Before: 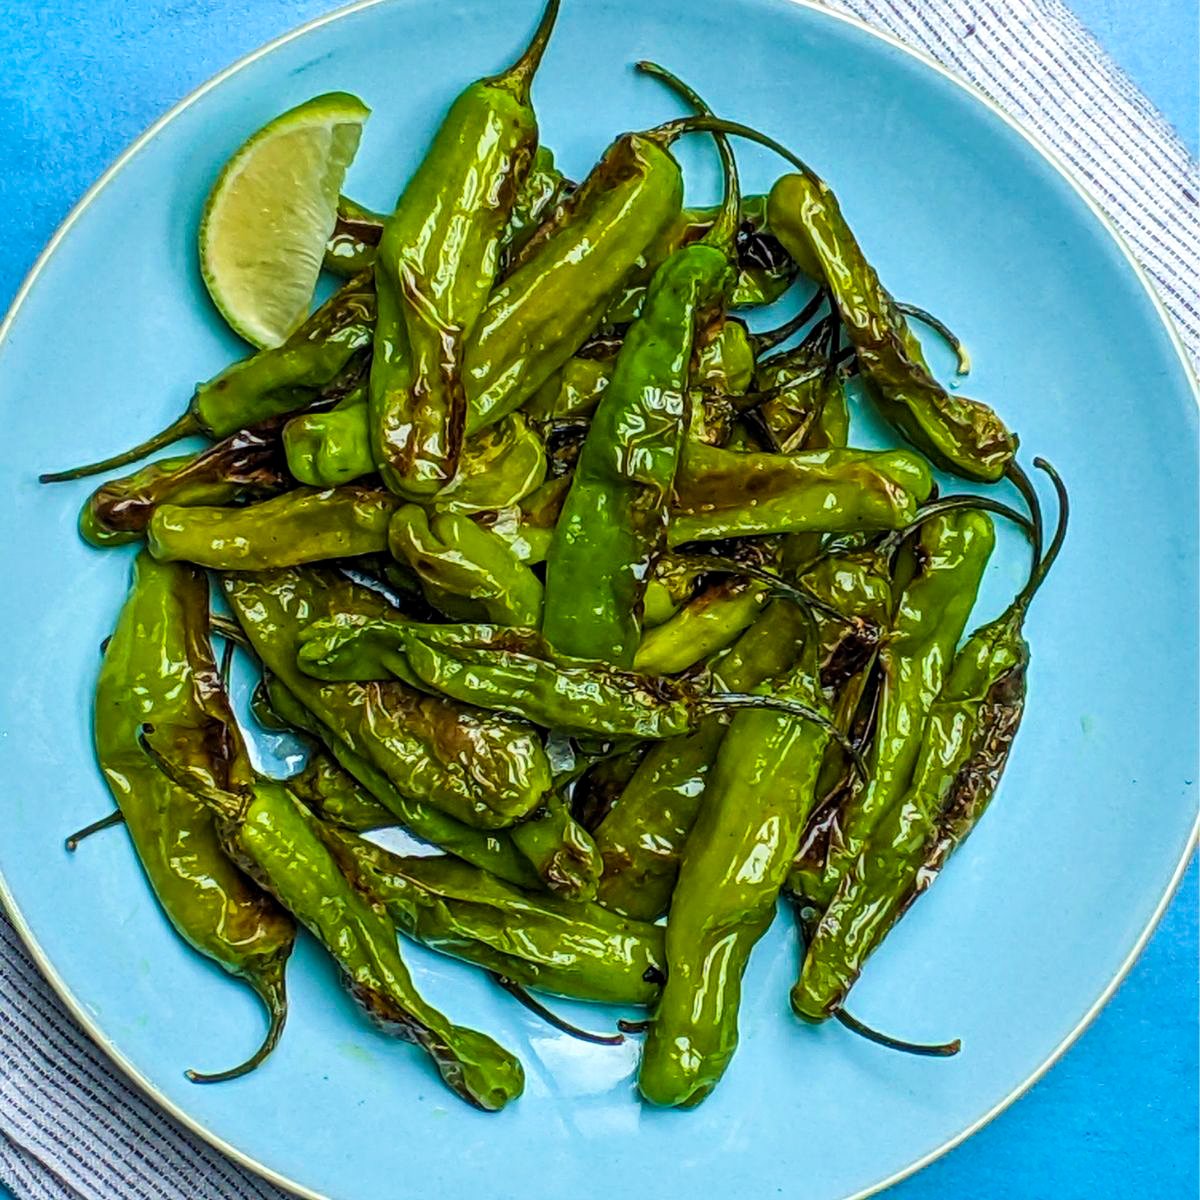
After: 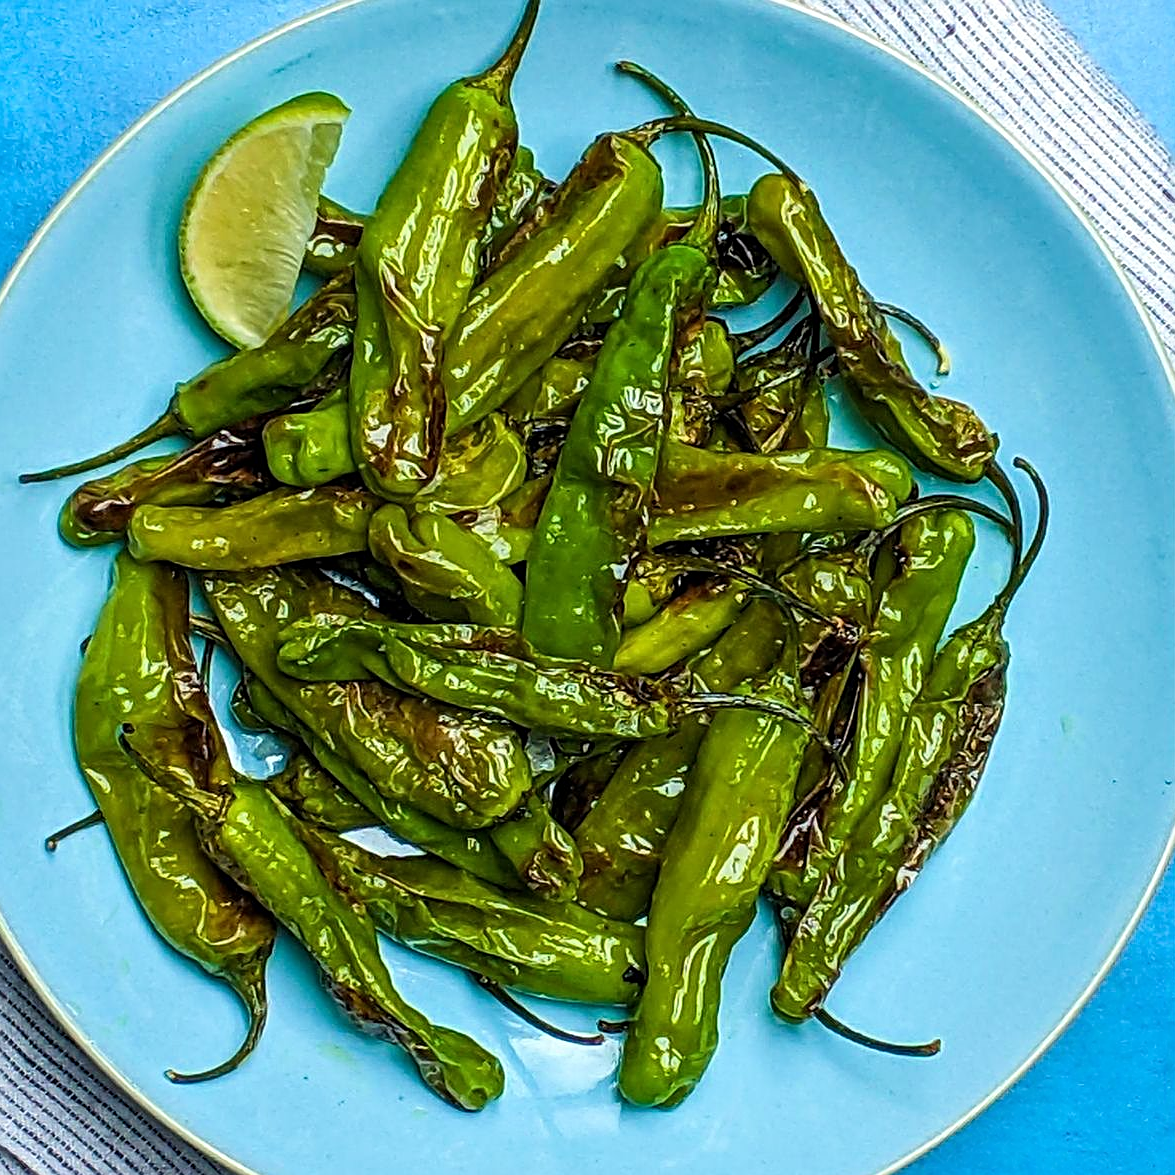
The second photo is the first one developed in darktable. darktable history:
sharpen: on, module defaults
exposure: compensate highlight preservation false
crop: left 1.743%, right 0.268%, bottom 2.011%
